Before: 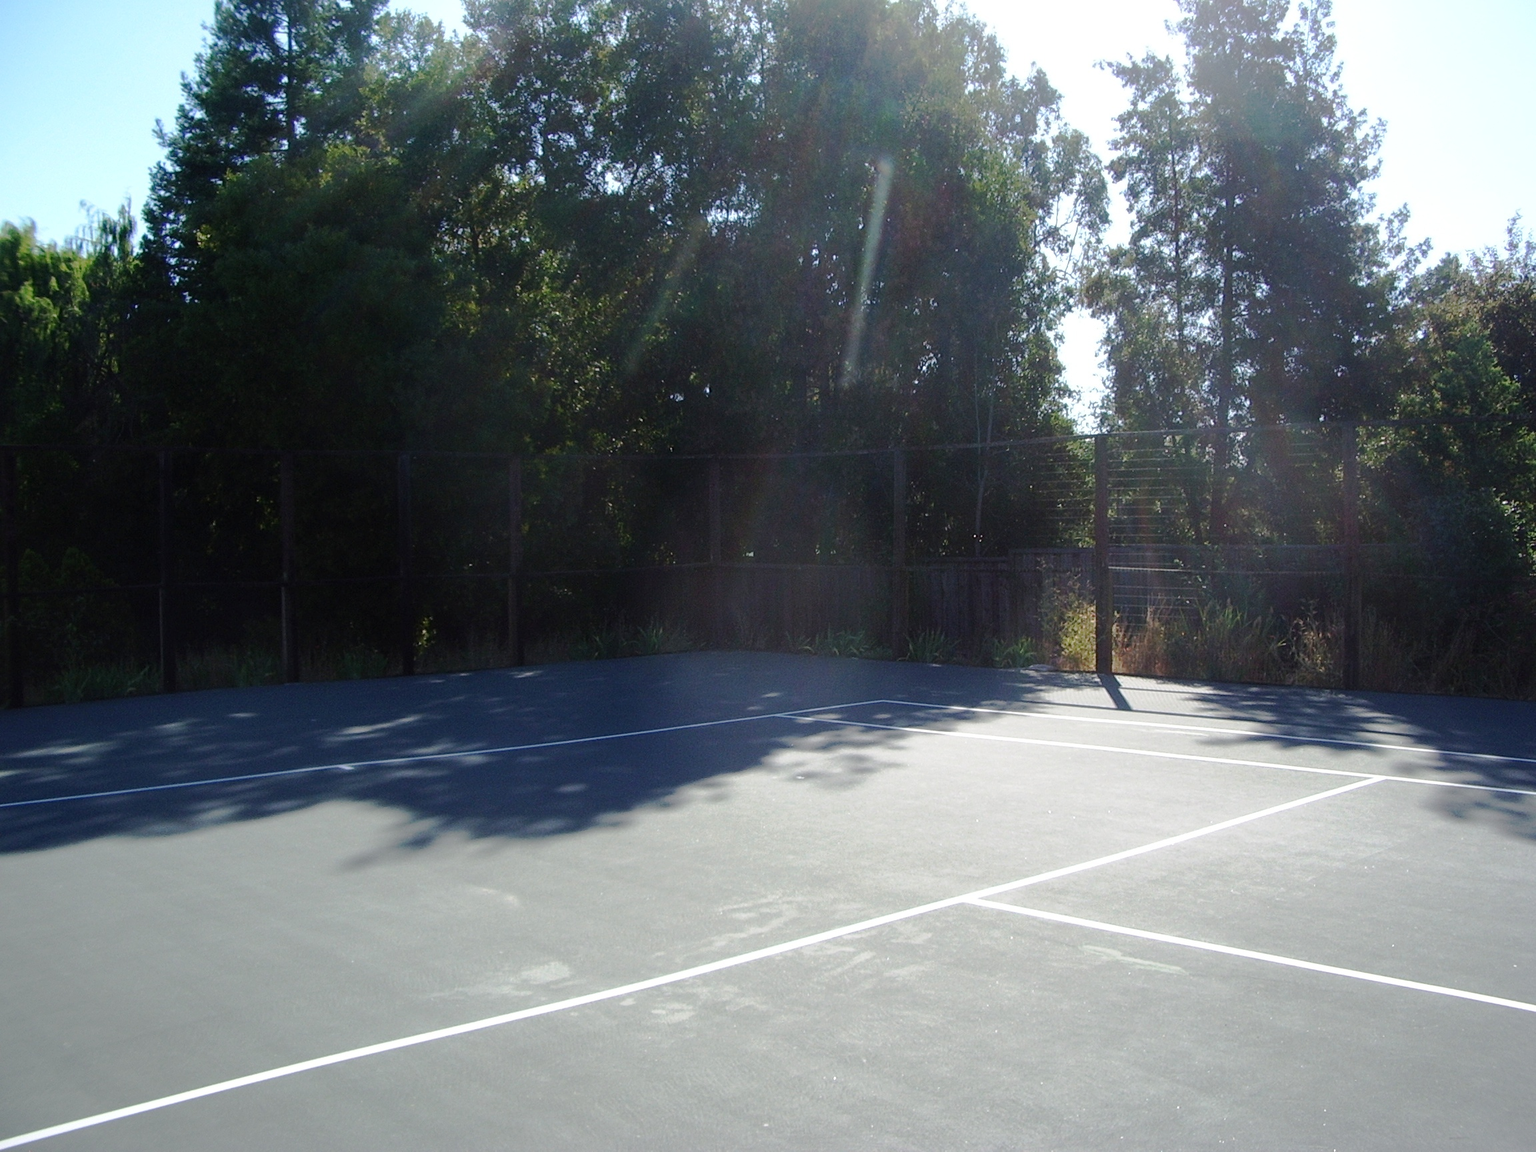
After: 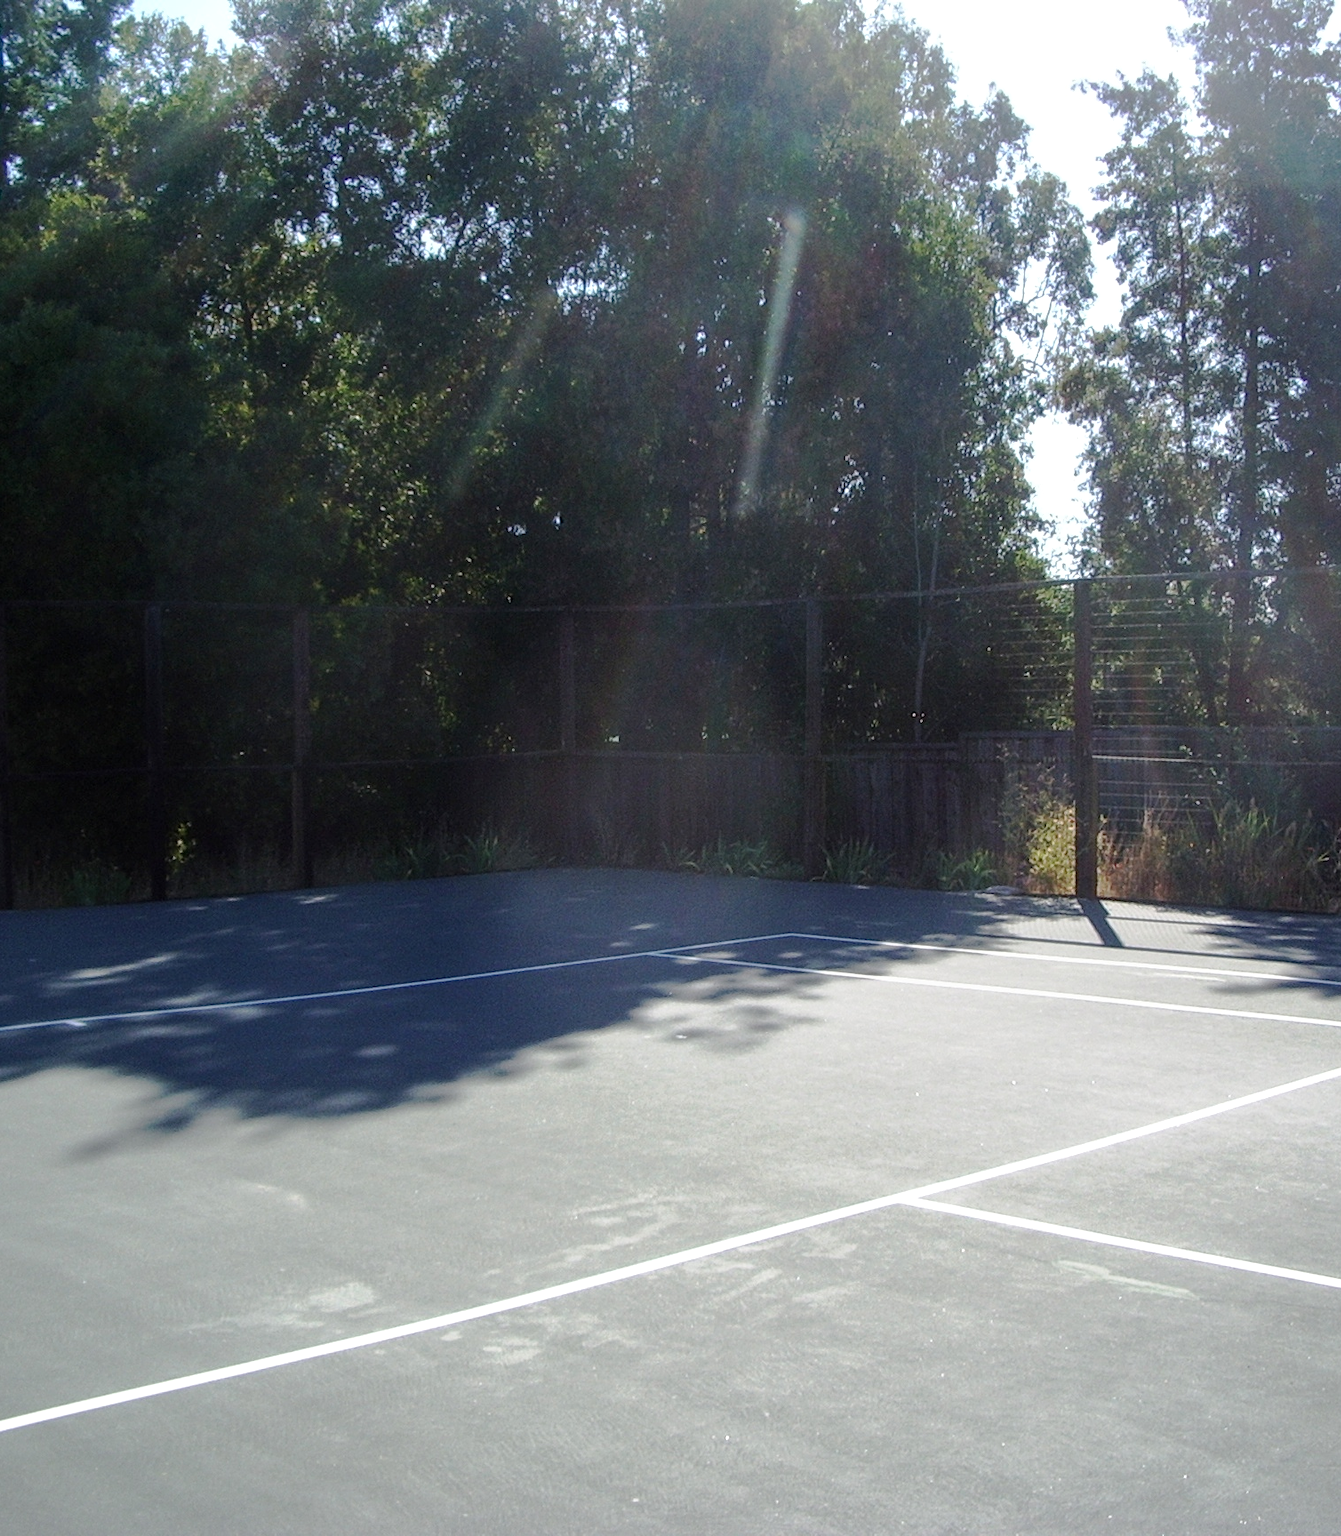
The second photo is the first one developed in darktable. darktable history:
local contrast: on, module defaults
crop and rotate: left 18.852%, right 15.616%
